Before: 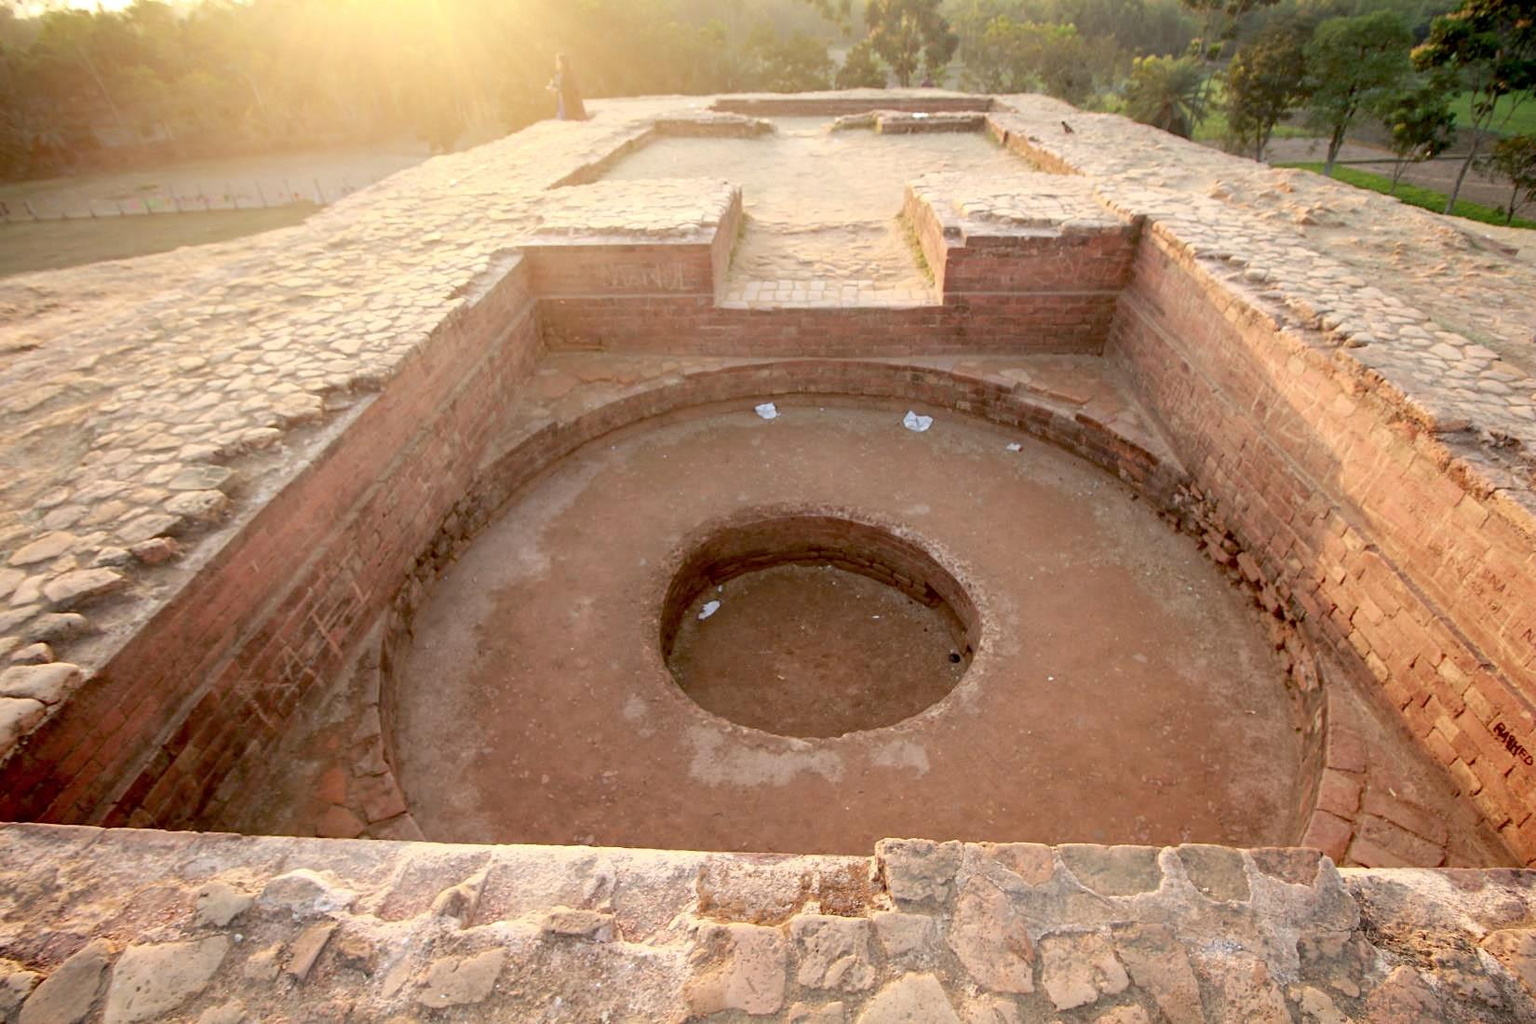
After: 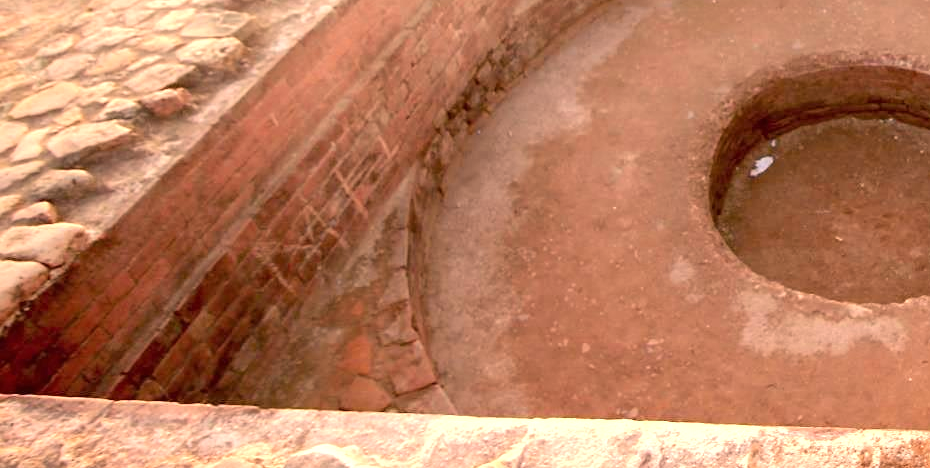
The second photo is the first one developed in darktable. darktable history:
crop: top 44.483%, right 43.593%, bottom 12.892%
exposure: black level correction 0, exposure 0.5 EV, compensate exposure bias true, compensate highlight preservation false
white balance: red 1.127, blue 0.943
